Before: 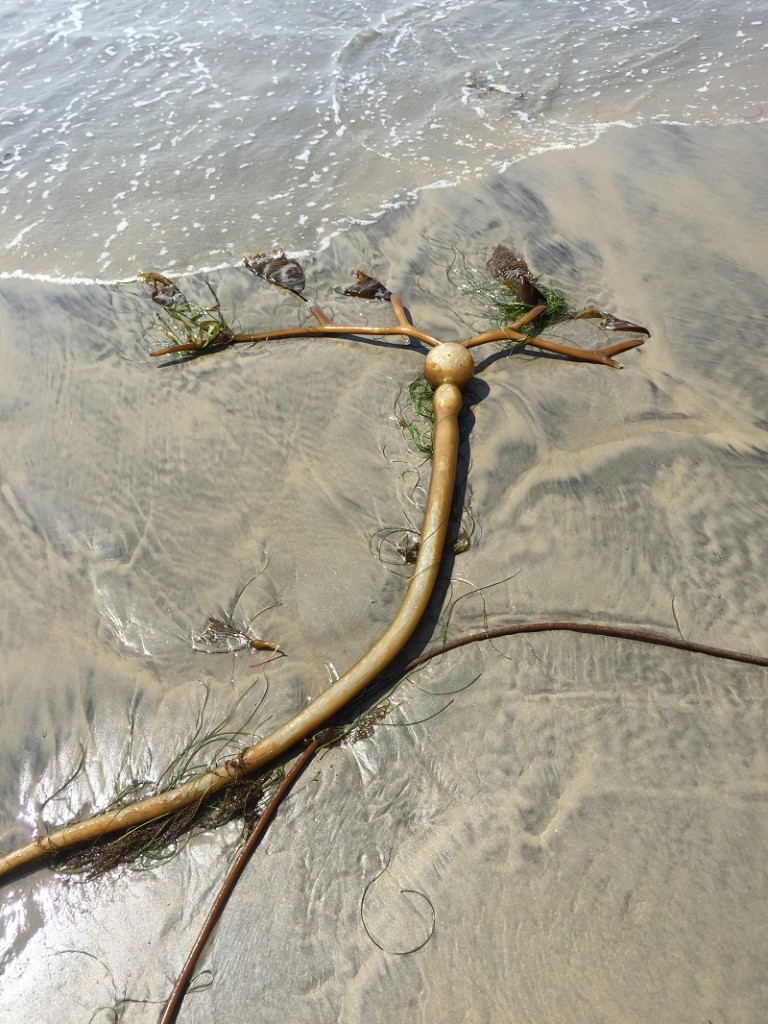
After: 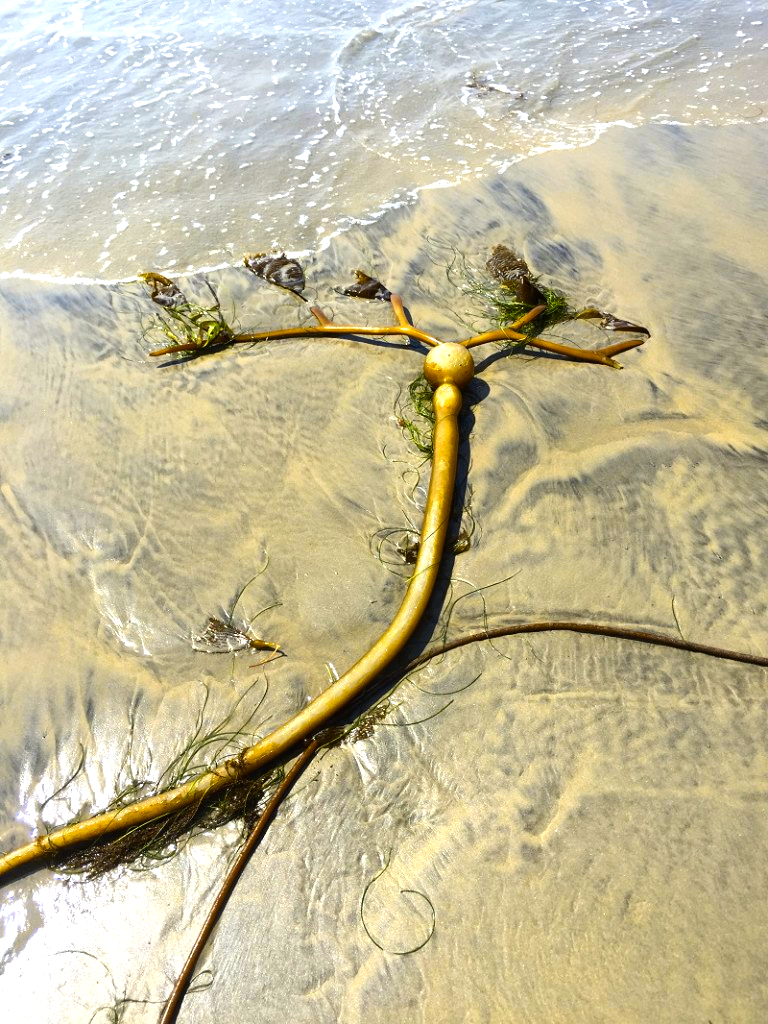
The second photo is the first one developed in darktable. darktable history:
tone equalizer: -8 EV -0.75 EV, -7 EV -0.7 EV, -6 EV -0.6 EV, -5 EV -0.4 EV, -3 EV 0.4 EV, -2 EV 0.6 EV, -1 EV 0.7 EV, +0 EV 0.75 EV, edges refinement/feathering 500, mask exposure compensation -1.57 EV, preserve details no
color contrast: green-magenta contrast 1.12, blue-yellow contrast 1.95, unbound 0
